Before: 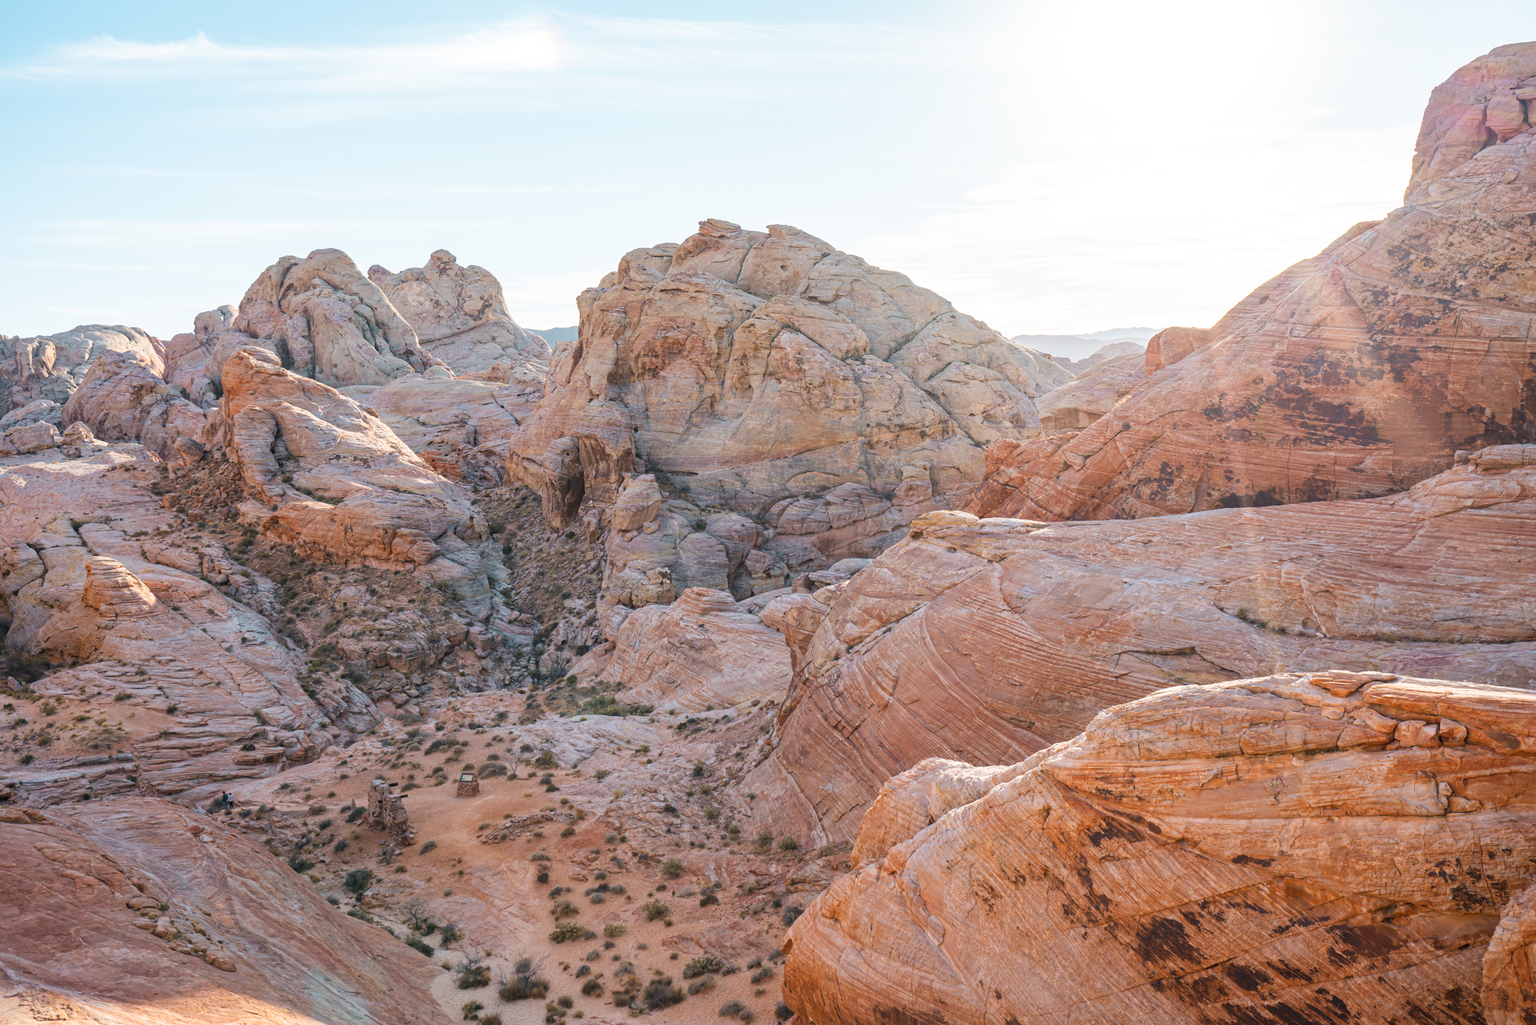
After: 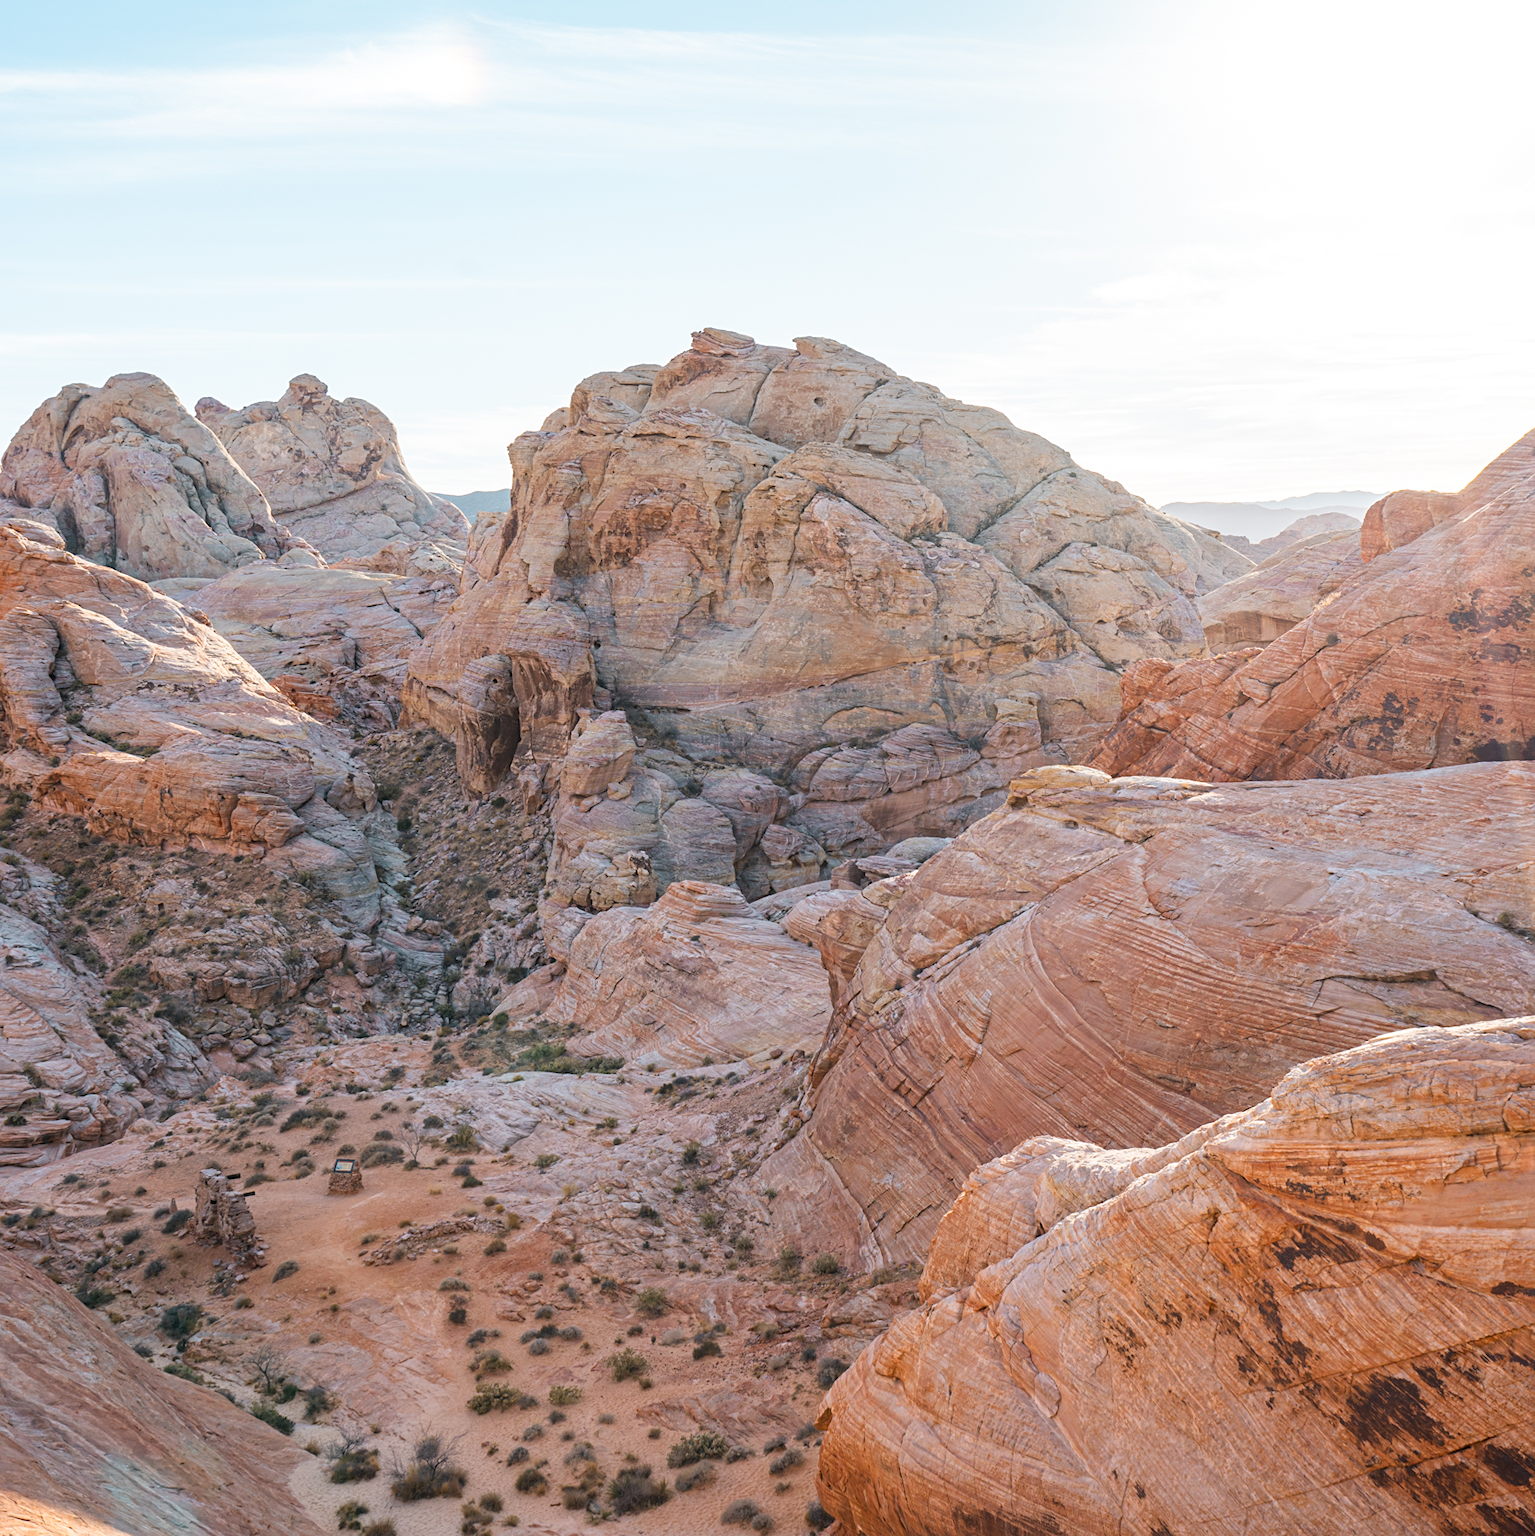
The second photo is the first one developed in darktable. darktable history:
sharpen: amount 0.2
crop and rotate: left 15.546%, right 17.787%
white balance: red 1, blue 1
